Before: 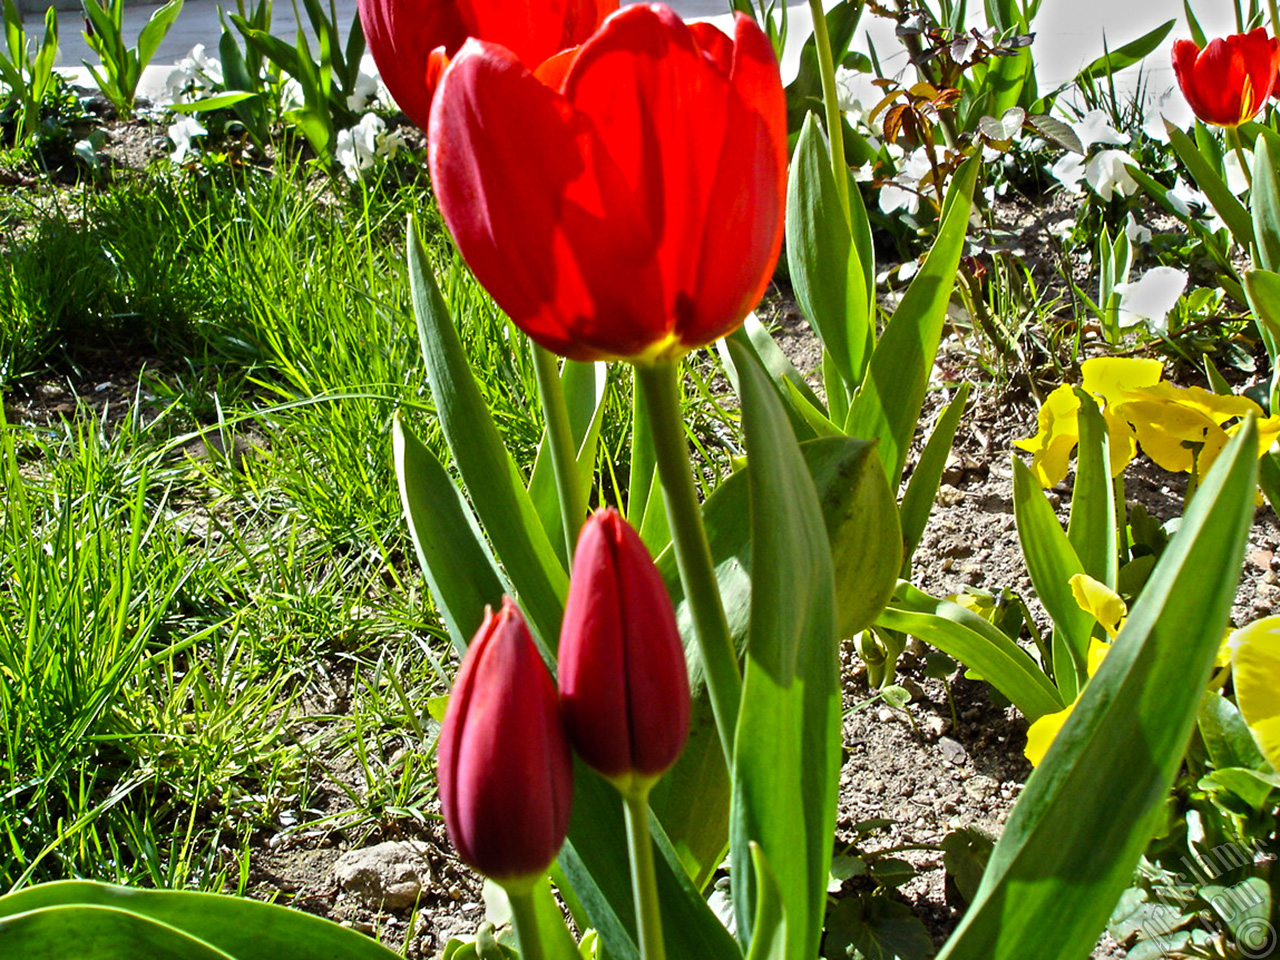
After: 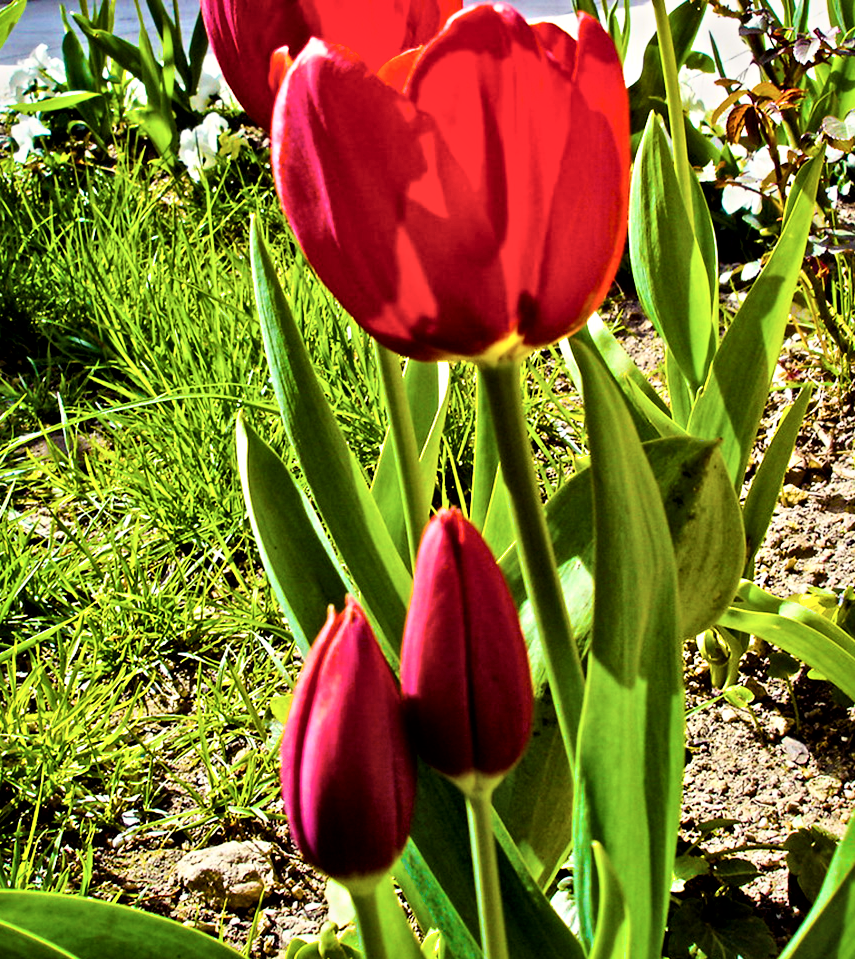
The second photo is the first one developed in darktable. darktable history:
crop and rotate: left 12.267%, right 20.922%
local contrast: mode bilateral grid, contrast 26, coarseness 46, detail 151%, midtone range 0.2
filmic rgb: black relative exposure -7.65 EV, white relative exposure 4.56 EV, hardness 3.61
tone curve: curves: ch0 [(0, 0) (0.003, 0.003) (0.011, 0.012) (0.025, 0.027) (0.044, 0.048) (0.069, 0.075) (0.1, 0.108) (0.136, 0.147) (0.177, 0.192) (0.224, 0.243) (0.277, 0.3) (0.335, 0.363) (0.399, 0.433) (0.468, 0.508) (0.543, 0.589) (0.623, 0.676) (0.709, 0.769) (0.801, 0.868) (0.898, 0.949) (1, 1)], color space Lab, independent channels, preserve colors none
color balance rgb: shadows lift › luminance 0.423%, shadows lift › chroma 6.944%, shadows lift › hue 302.88°, highlights gain › chroma 1.055%, highlights gain › hue 71.15°, linear chroma grading › global chroma 49.986%, perceptual saturation grading › global saturation 35.876%, perceptual brilliance grading › global brilliance -5.677%, perceptual brilliance grading › highlights 24.798%, perceptual brilliance grading › mid-tones 7.079%, perceptual brilliance grading › shadows -4.784%
